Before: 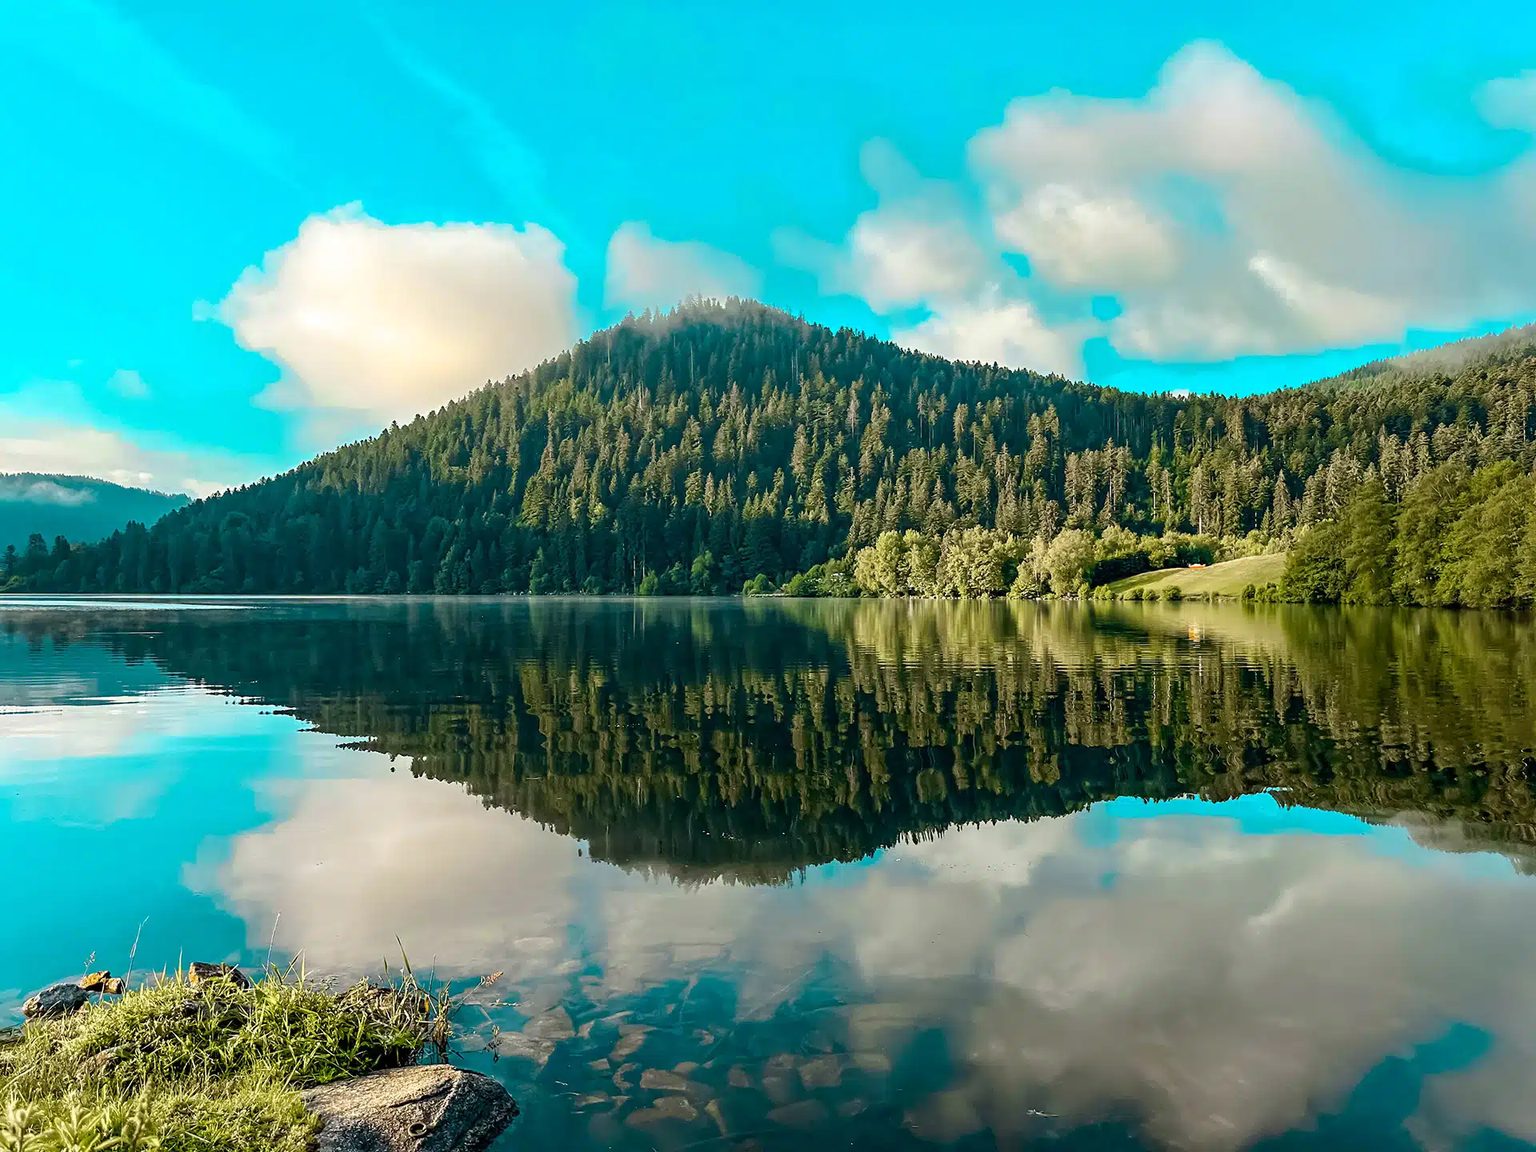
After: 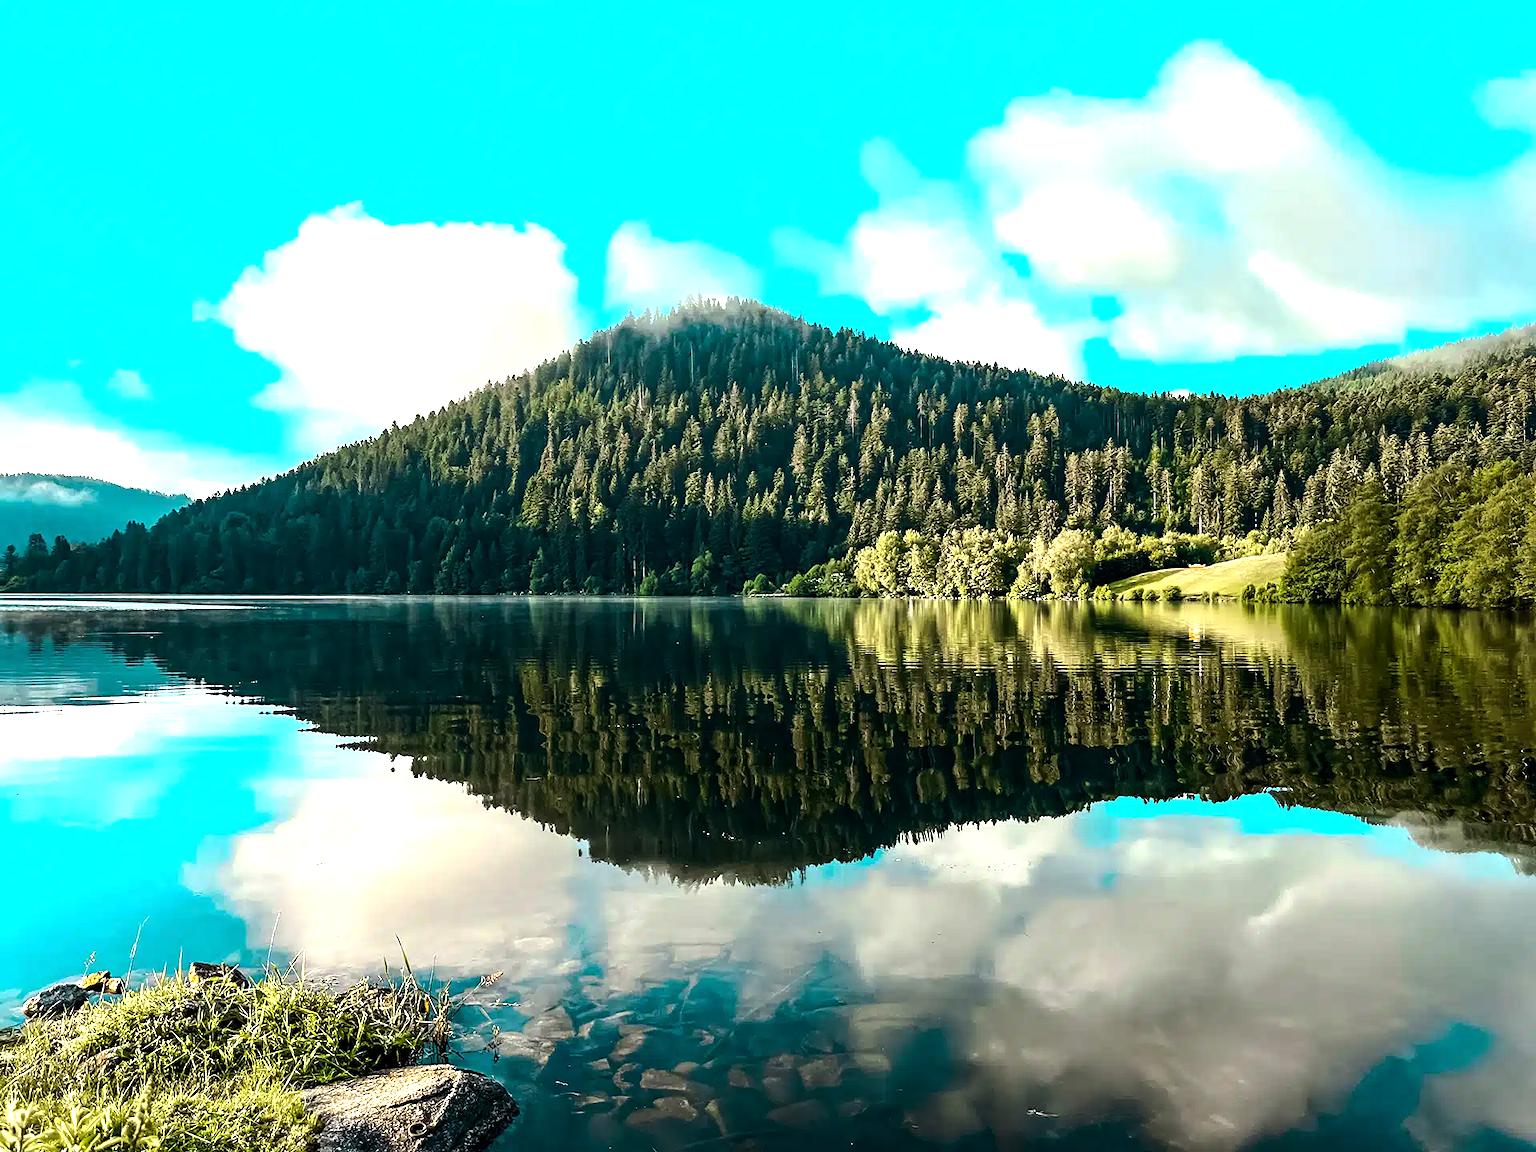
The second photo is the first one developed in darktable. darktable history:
tone equalizer: -8 EV -1.11 EV, -7 EV -1.02 EV, -6 EV -0.881 EV, -5 EV -0.572 EV, -3 EV 0.568 EV, -2 EV 0.847 EV, -1 EV 0.994 EV, +0 EV 1.06 EV, edges refinement/feathering 500, mask exposure compensation -1.57 EV, preserve details no
